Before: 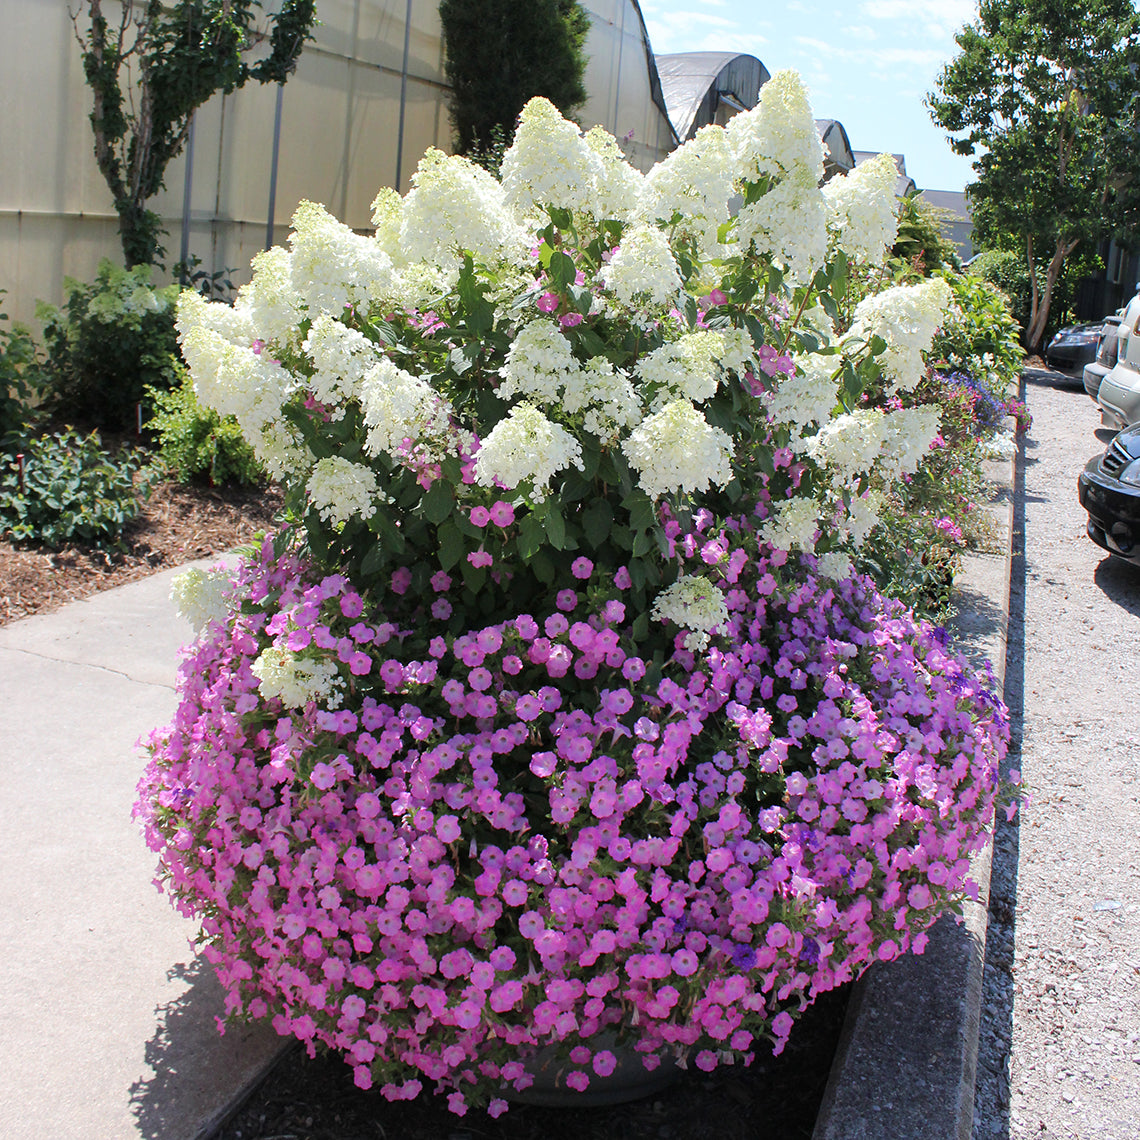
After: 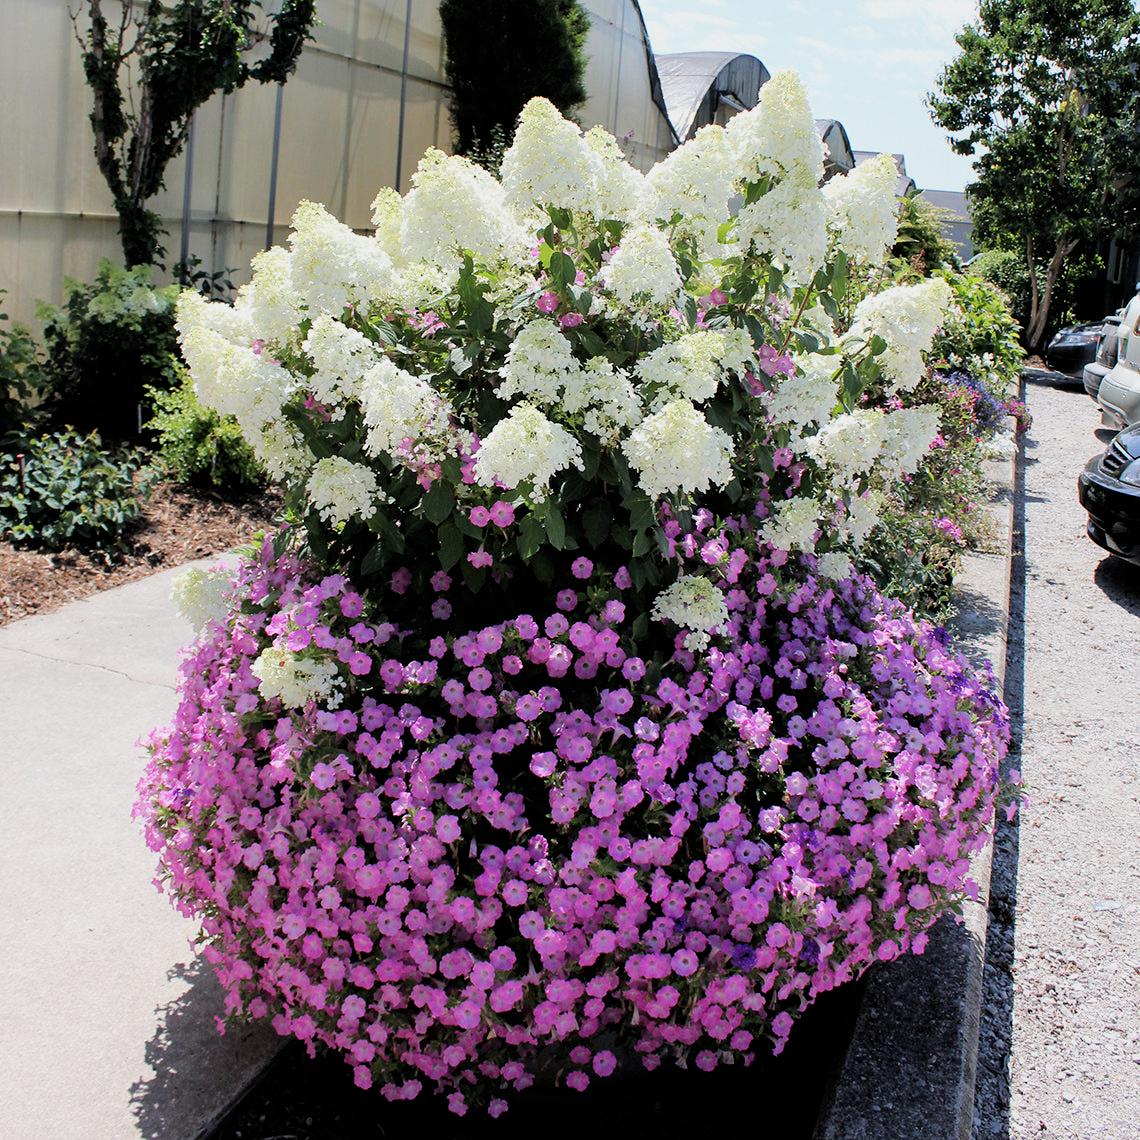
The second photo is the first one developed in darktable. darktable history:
filmic rgb: black relative exposure -5.11 EV, white relative exposure 3.19 EV, hardness 3.45, contrast 1.19, highlights saturation mix -49.23%
